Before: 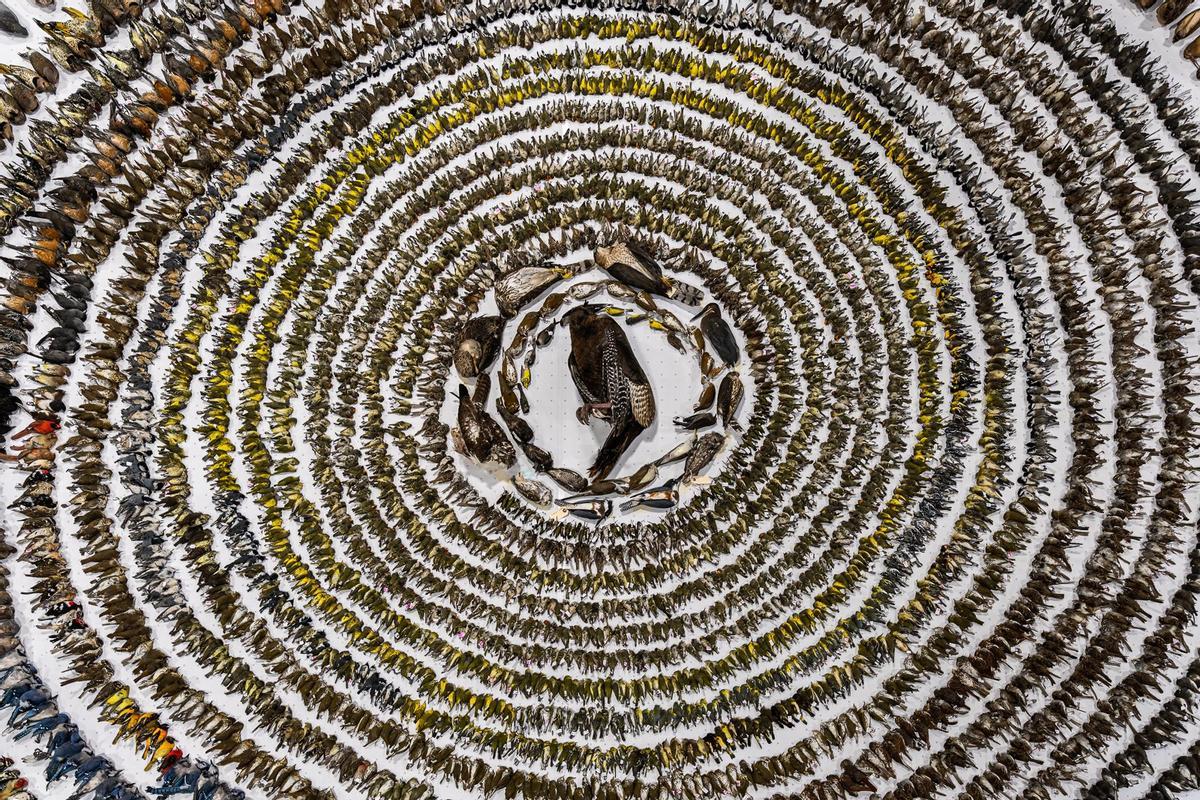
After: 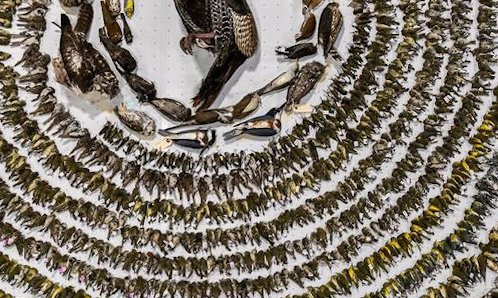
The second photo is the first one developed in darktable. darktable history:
crop: left 37.221%, top 45.169%, right 20.63%, bottom 13.777%
rotate and perspective: rotation -0.013°, lens shift (vertical) -0.027, lens shift (horizontal) 0.178, crop left 0.016, crop right 0.989, crop top 0.082, crop bottom 0.918
